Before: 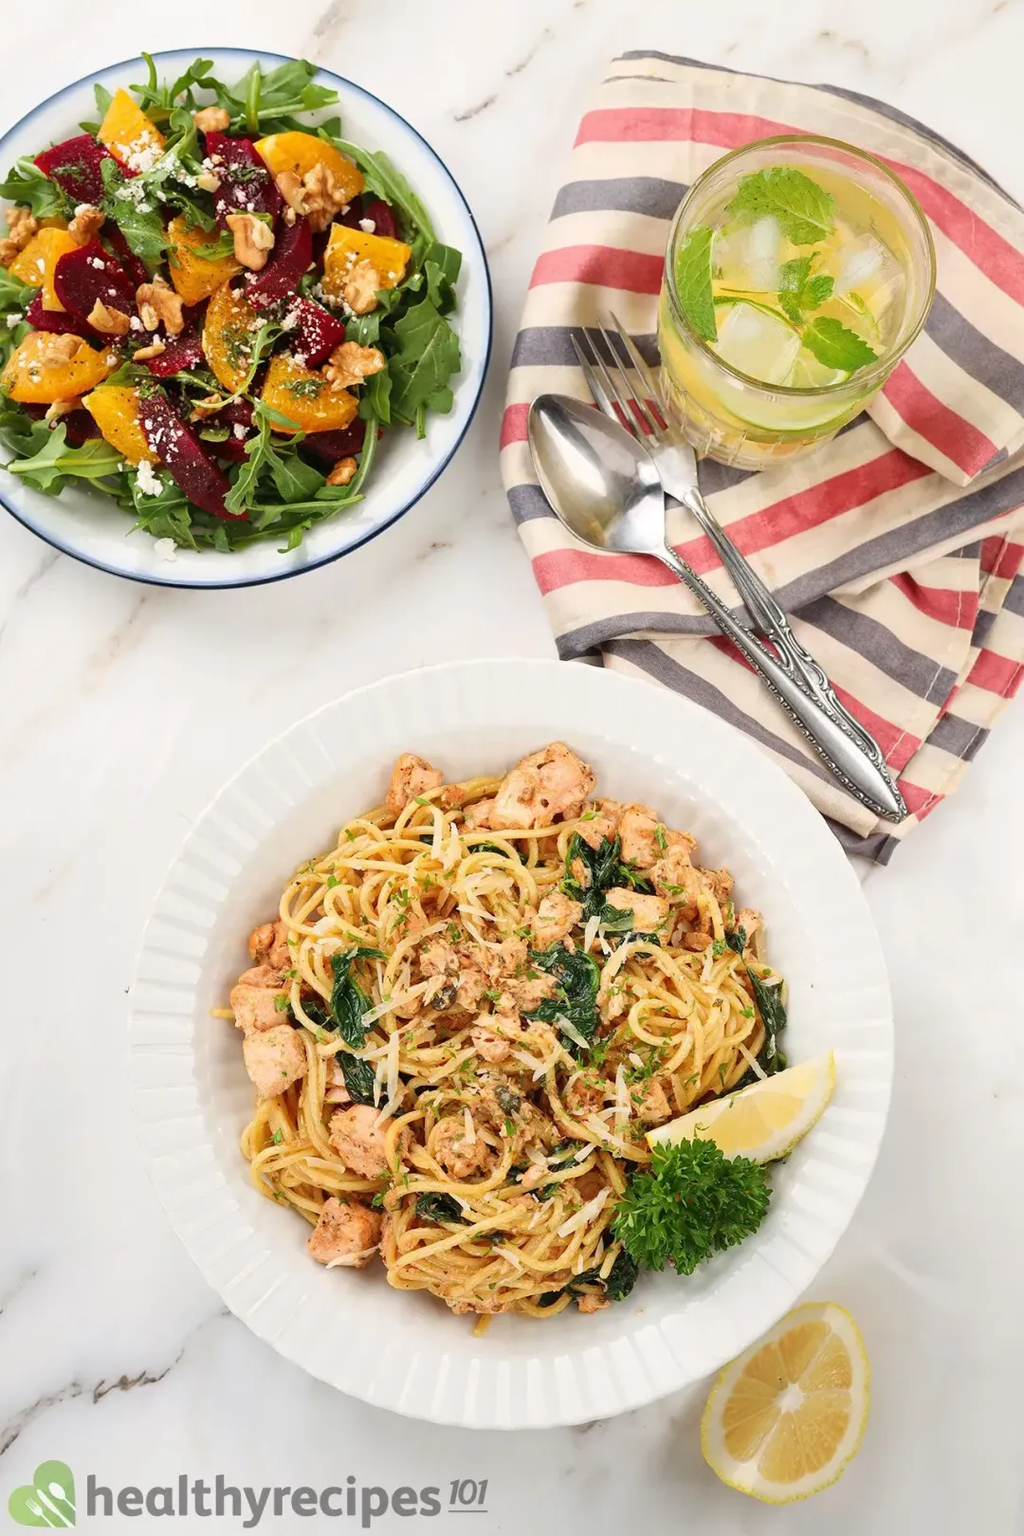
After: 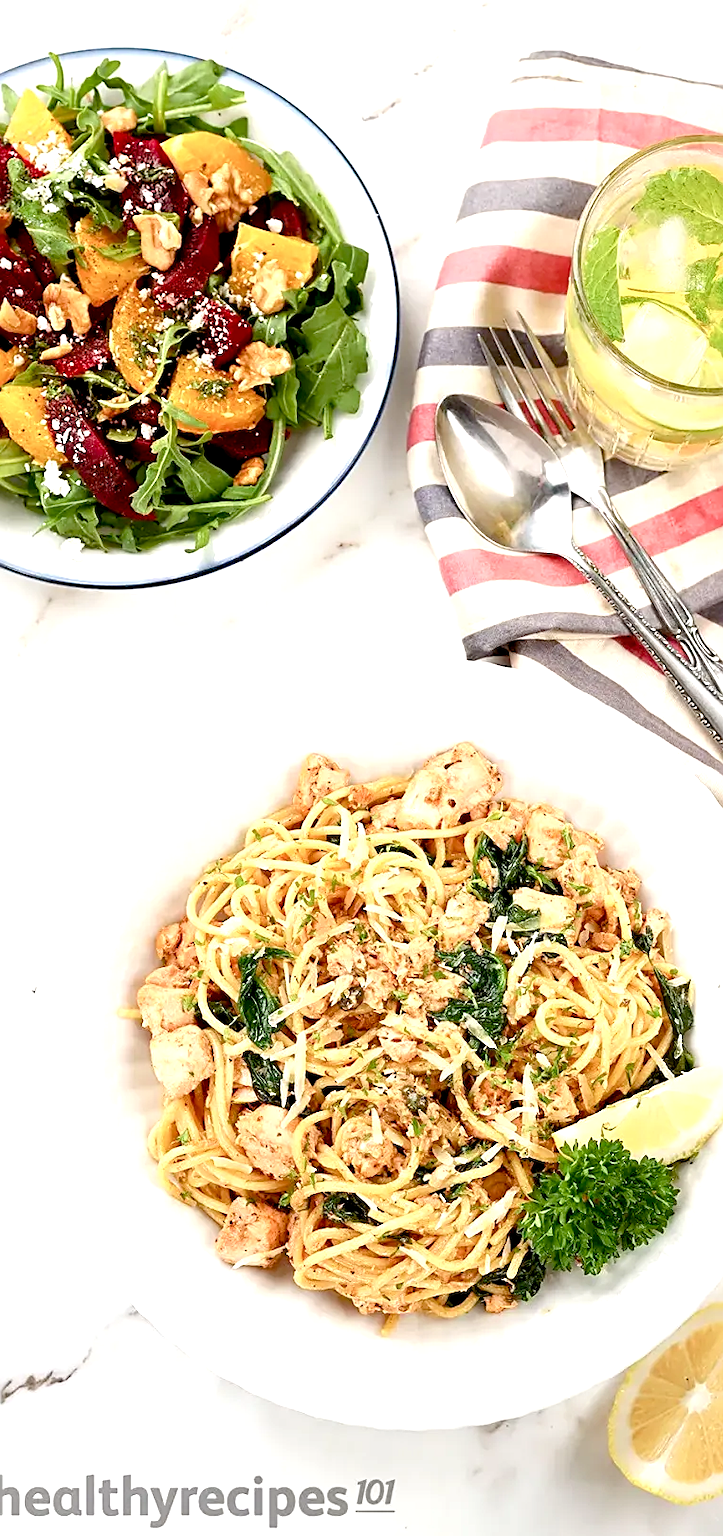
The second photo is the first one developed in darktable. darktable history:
crop and rotate: left 9.081%, right 20.234%
sharpen: on, module defaults
color balance rgb: perceptual saturation grading › global saturation 0.655%, perceptual saturation grading › highlights -19.719%, perceptual saturation grading › shadows 20.332%, global vibrance 12.877%
exposure: black level correction 0.012, exposure 0.698 EV, compensate highlight preservation false
